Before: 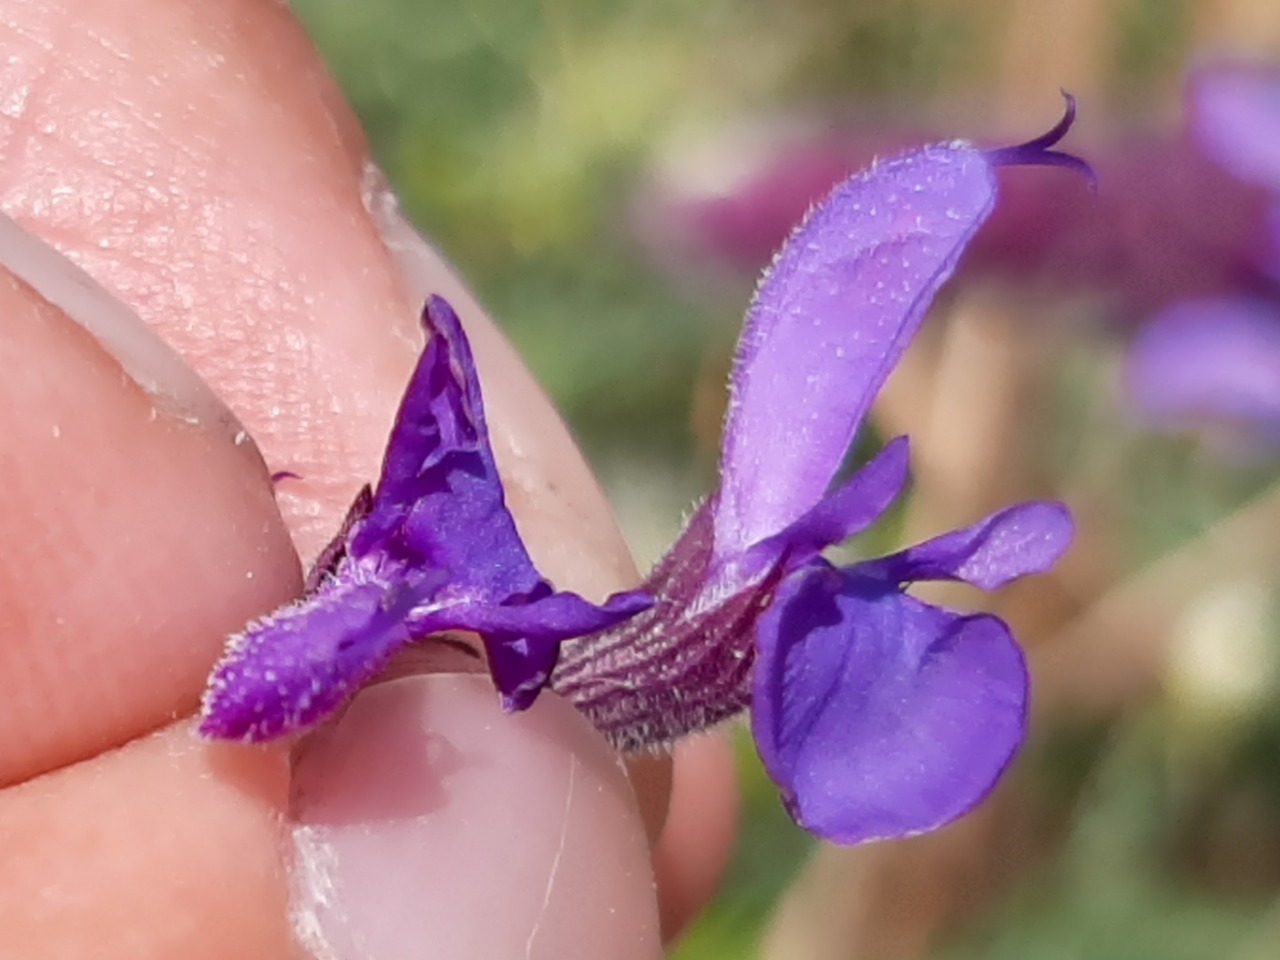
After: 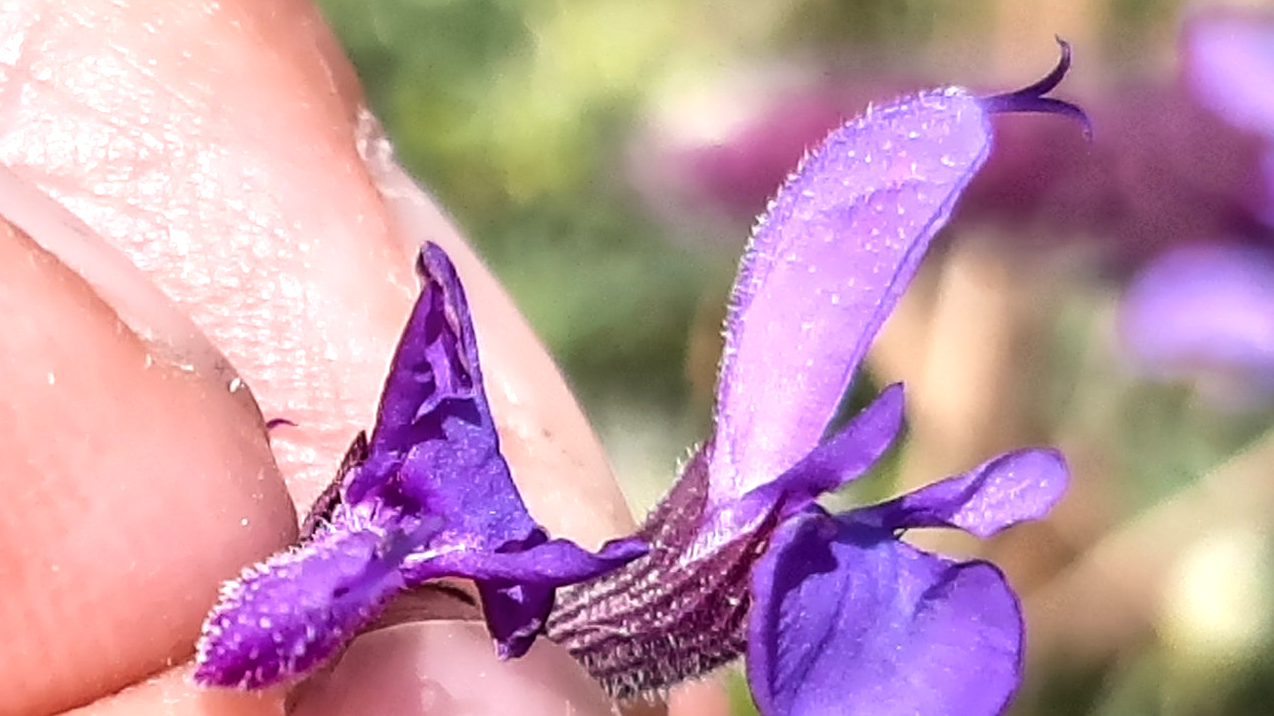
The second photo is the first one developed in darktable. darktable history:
crop: left 0.406%, top 5.561%, bottom 19.828%
sharpen: amount 0.492
tone equalizer: -8 EV -0.747 EV, -7 EV -0.688 EV, -6 EV -0.631 EV, -5 EV -0.422 EV, -3 EV 0.377 EV, -2 EV 0.6 EV, -1 EV 0.675 EV, +0 EV 0.736 EV, edges refinement/feathering 500, mask exposure compensation -1.57 EV, preserve details no
contrast brightness saturation: contrast 0.045, brightness 0.06, saturation 0.013
local contrast: on, module defaults
